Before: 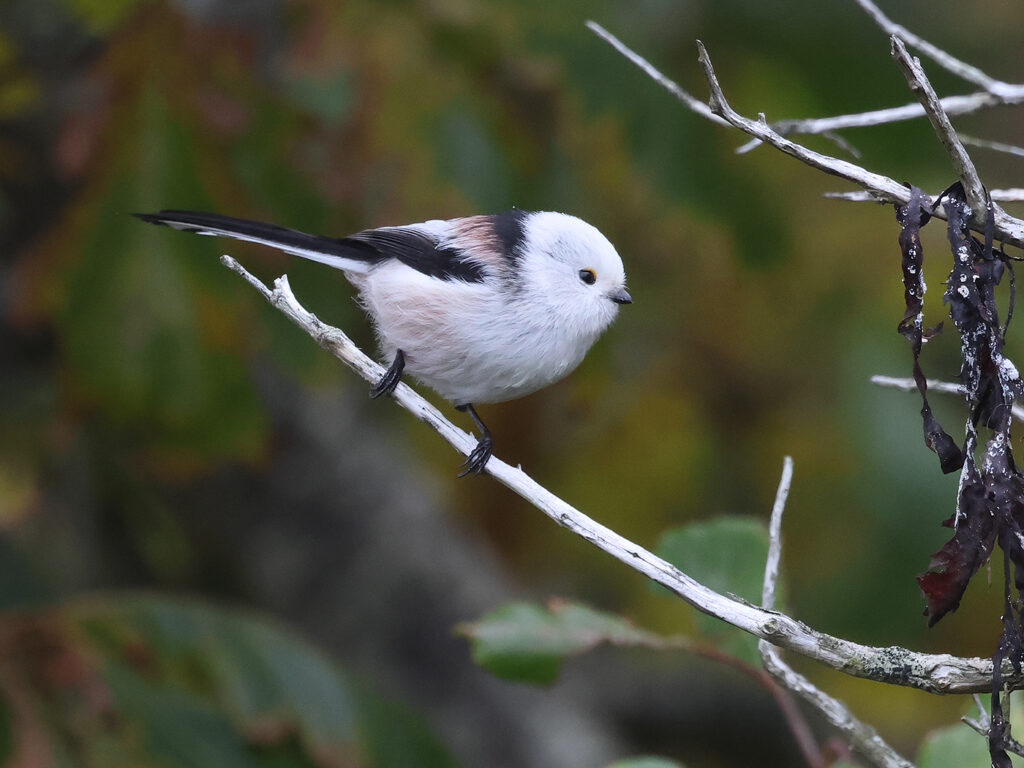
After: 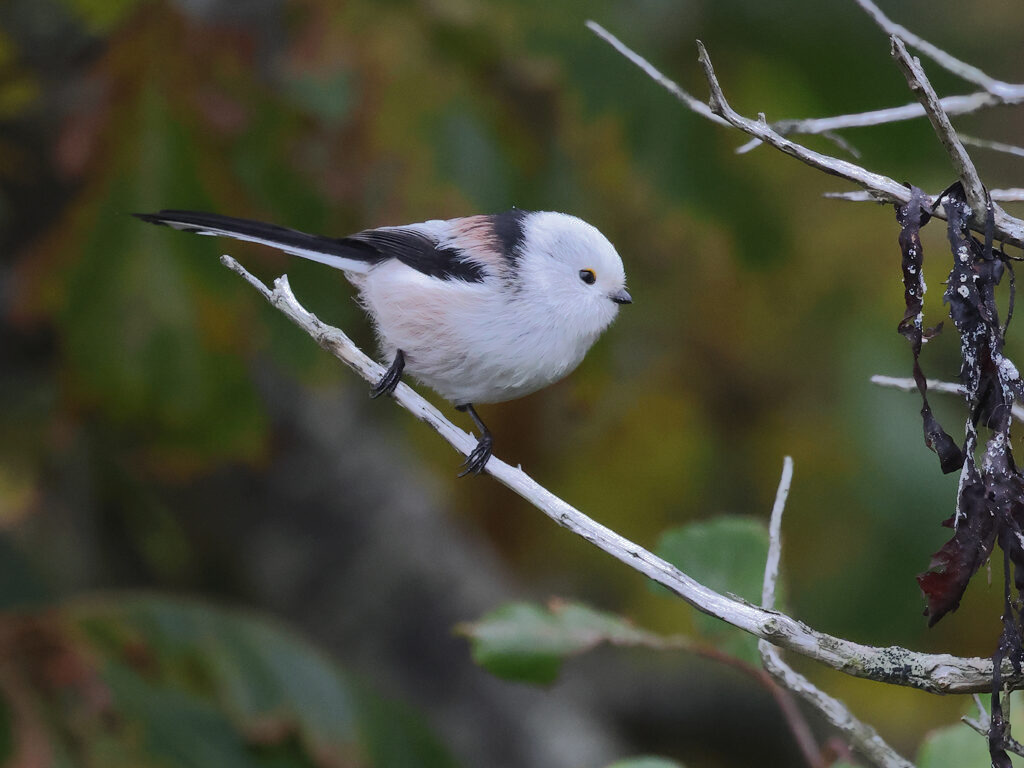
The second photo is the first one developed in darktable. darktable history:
shadows and highlights: shadows -19.68, highlights -73.09
